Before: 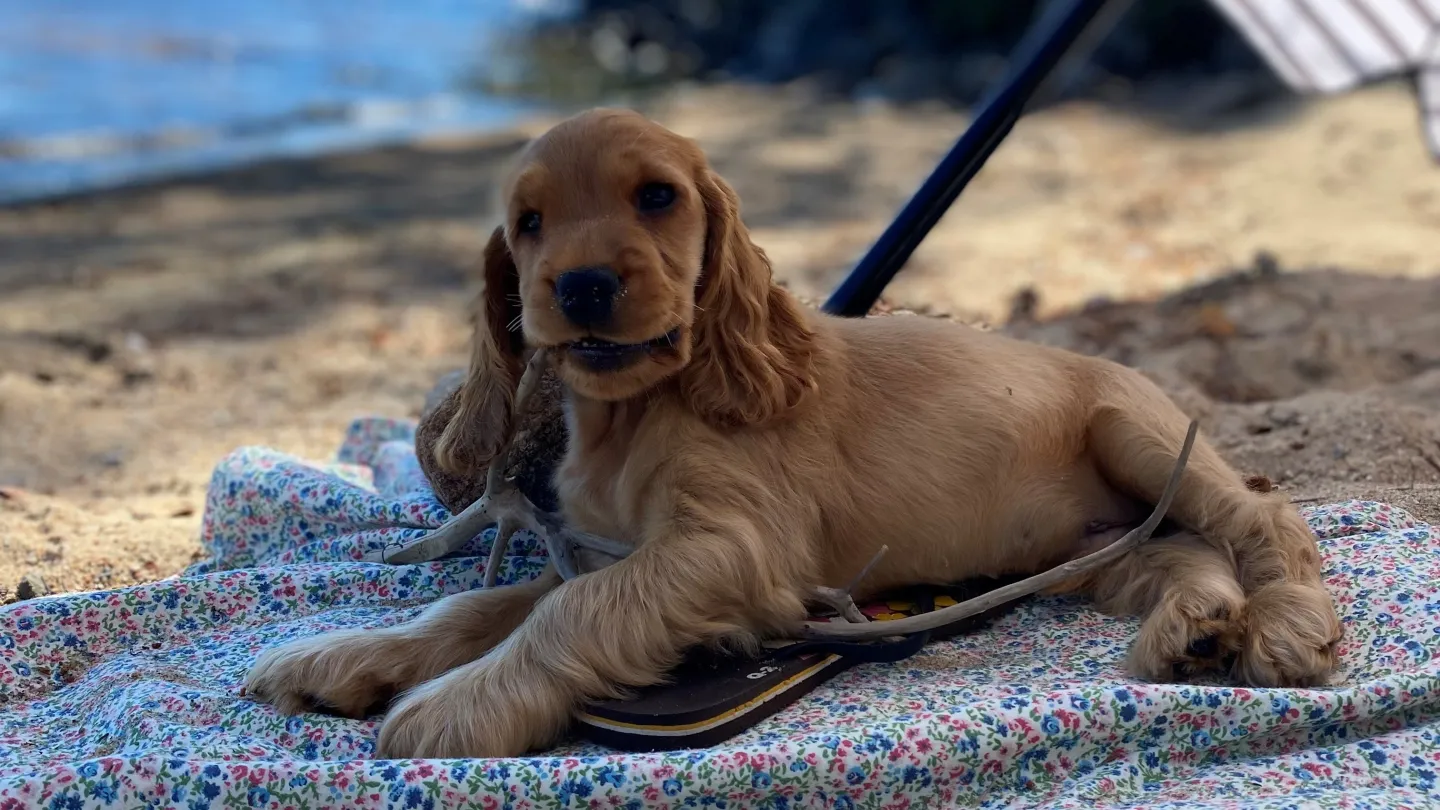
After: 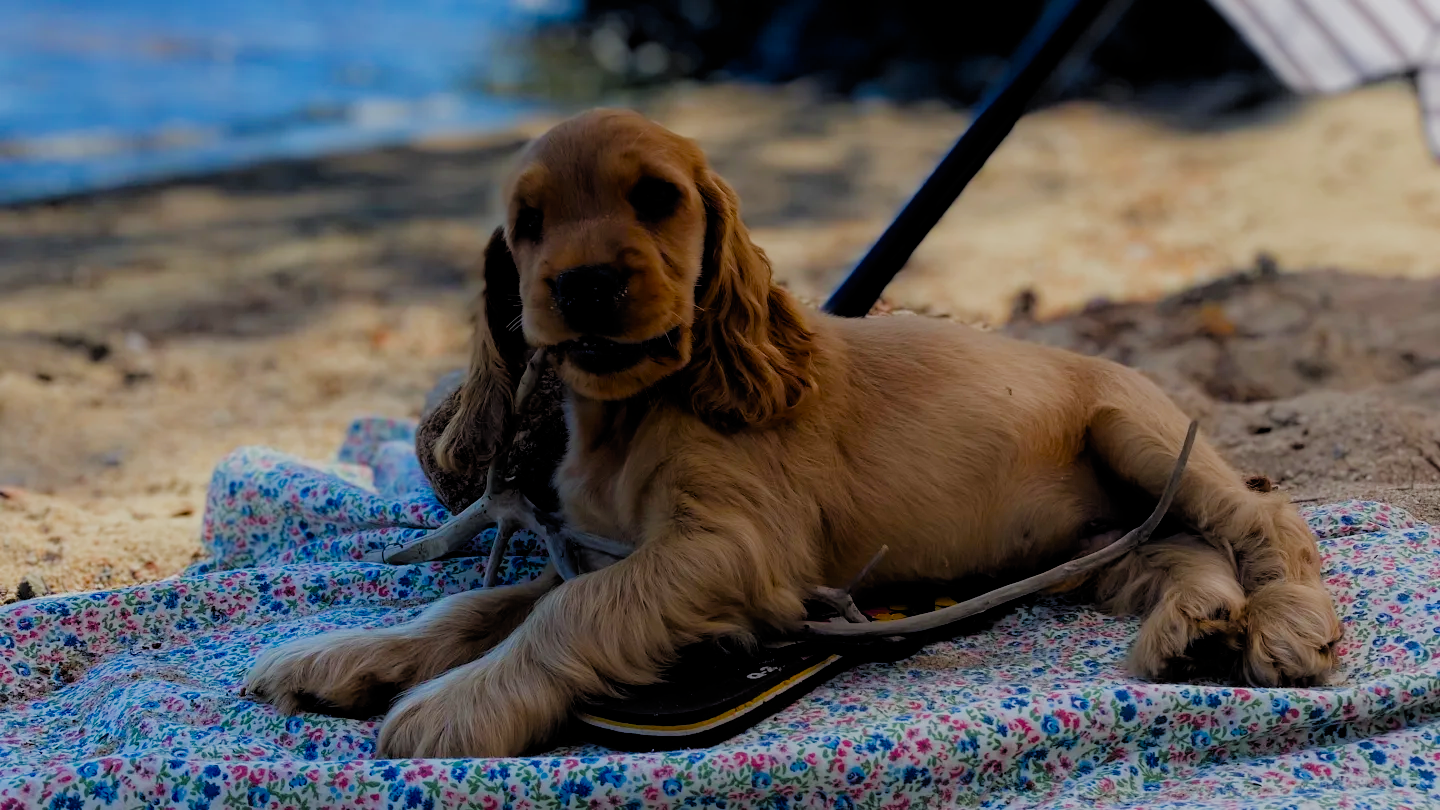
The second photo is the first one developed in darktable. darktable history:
shadows and highlights: shadows -40.15, highlights 62.88, soften with gaussian
filmic rgb: black relative exposure -4.4 EV, white relative exposure 5 EV, threshold 3 EV, hardness 2.23, latitude 40.06%, contrast 1.15, highlights saturation mix 10%, shadows ↔ highlights balance 1.04%, preserve chrominance RGB euclidean norm (legacy), color science v4 (2020), enable highlight reconstruction true
